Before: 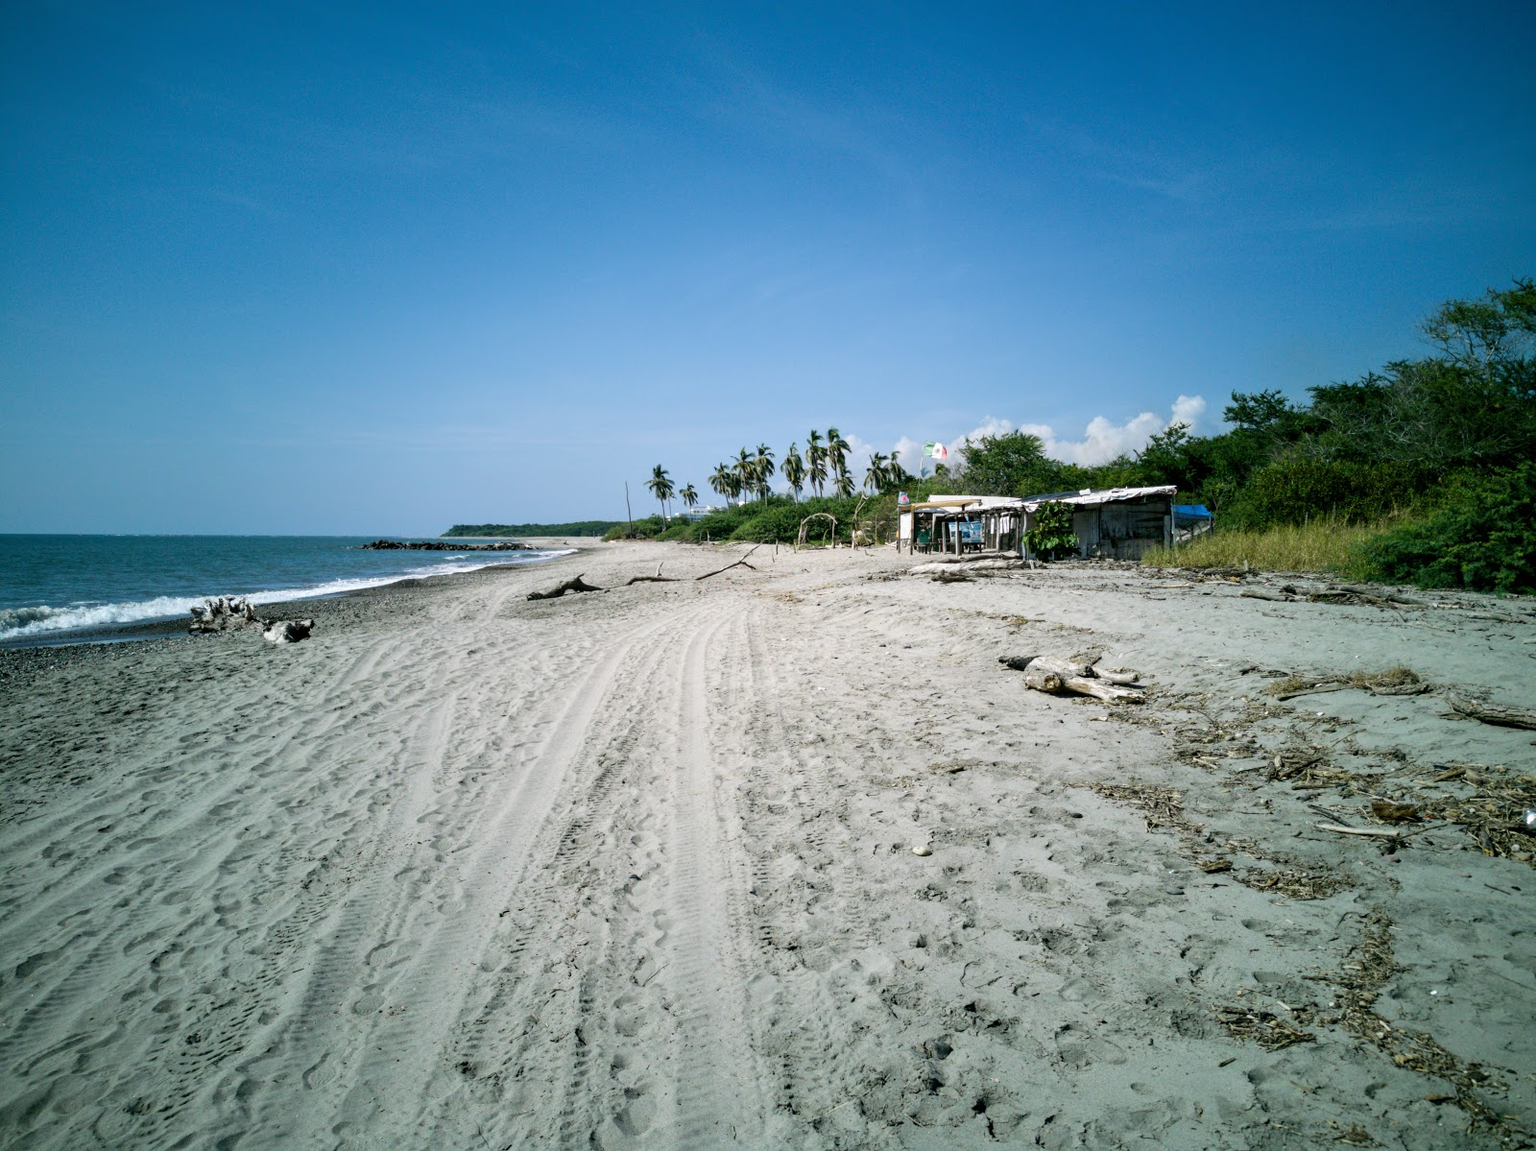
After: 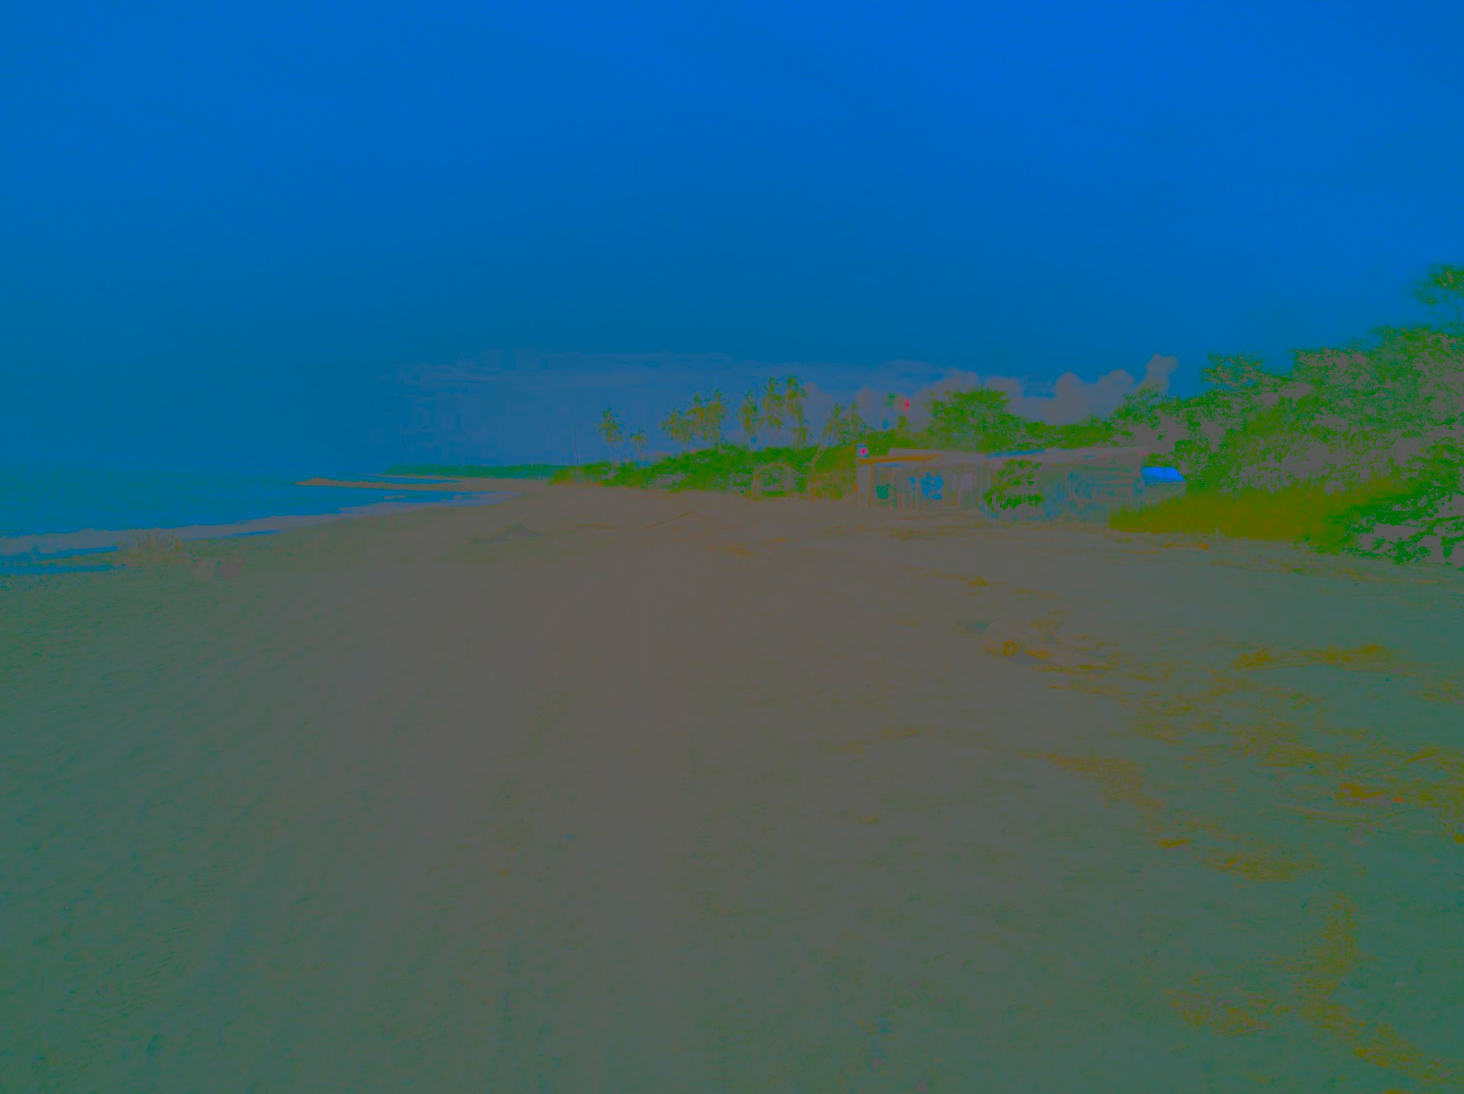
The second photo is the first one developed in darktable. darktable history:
exposure: exposure -0.545 EV, compensate highlight preservation false
local contrast: mode bilateral grid, contrast 19, coarseness 51, detail 129%, midtone range 0.2
crop and rotate: angle -1.88°, left 3.129%, top 4.202%, right 1.379%, bottom 0.579%
color balance rgb: global offset › luminance -0.272%, global offset › hue 261.19°, linear chroma grading › shadows -1.935%, linear chroma grading › highlights -14.158%, linear chroma grading › global chroma -9.865%, linear chroma grading › mid-tones -9.603%, perceptual saturation grading › global saturation 20%, perceptual saturation grading › highlights -25.718%, perceptual saturation grading › shadows 26.06%, global vibrance 30.604%
contrast brightness saturation: contrast -0.974, brightness -0.179, saturation 0.742
